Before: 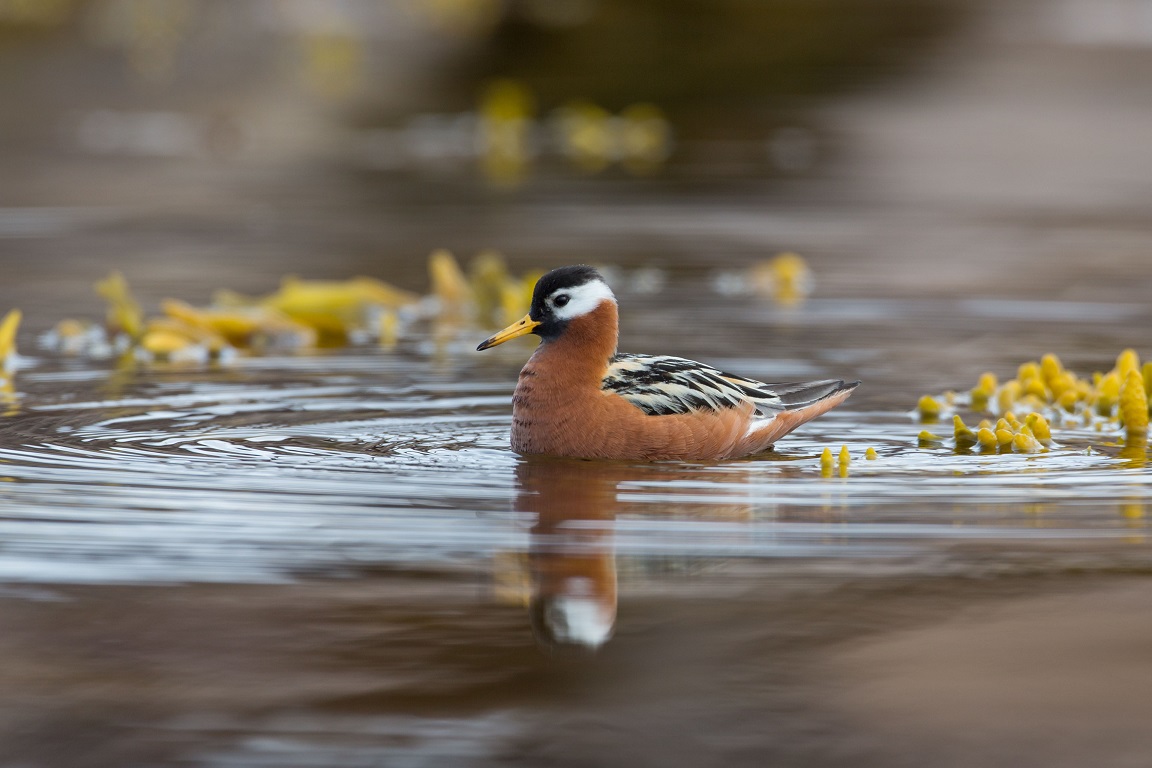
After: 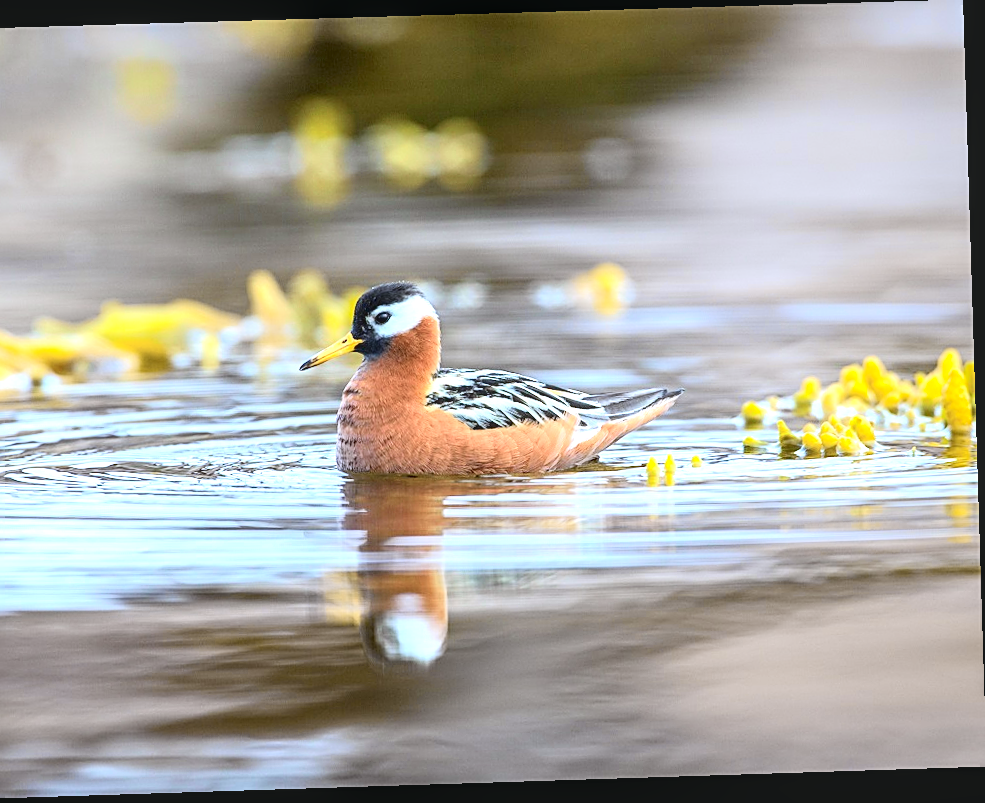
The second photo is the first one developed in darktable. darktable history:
crop: left 16.145%
exposure: black level correction 0, exposure 1.45 EV, compensate exposure bias true, compensate highlight preservation false
rotate and perspective: rotation -1.77°, lens shift (horizontal) 0.004, automatic cropping off
tone curve: curves: ch0 [(0, 0.022) (0.114, 0.096) (0.282, 0.299) (0.456, 0.51) (0.613, 0.693) (0.786, 0.843) (0.999, 0.949)]; ch1 [(0, 0) (0.384, 0.365) (0.463, 0.447) (0.486, 0.474) (0.503, 0.5) (0.535, 0.522) (0.555, 0.546) (0.593, 0.599) (0.755, 0.793) (1, 1)]; ch2 [(0, 0) (0.369, 0.375) (0.449, 0.434) (0.501, 0.5) (0.528, 0.517) (0.561, 0.57) (0.612, 0.631) (0.668, 0.659) (1, 1)], color space Lab, independent channels, preserve colors none
sharpen: on, module defaults
local contrast: on, module defaults
white balance: red 0.954, blue 1.079
